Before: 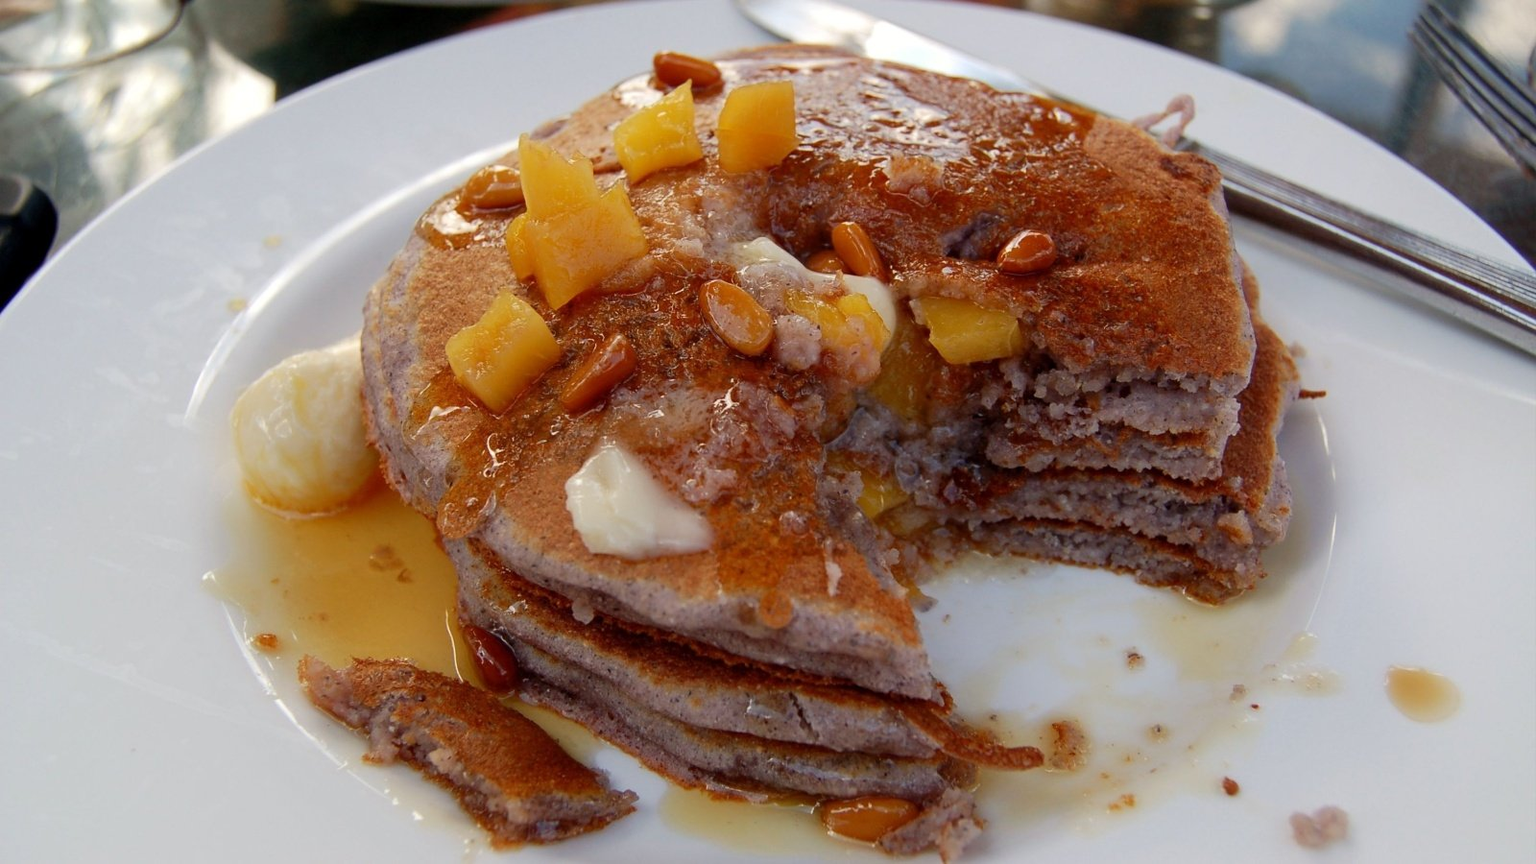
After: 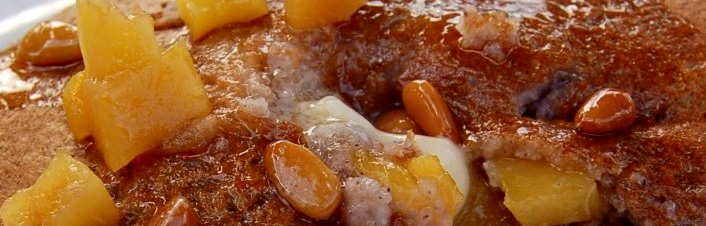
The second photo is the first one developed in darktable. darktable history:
local contrast: on, module defaults
crop: left 29.024%, top 16.81%, right 26.849%, bottom 57.997%
